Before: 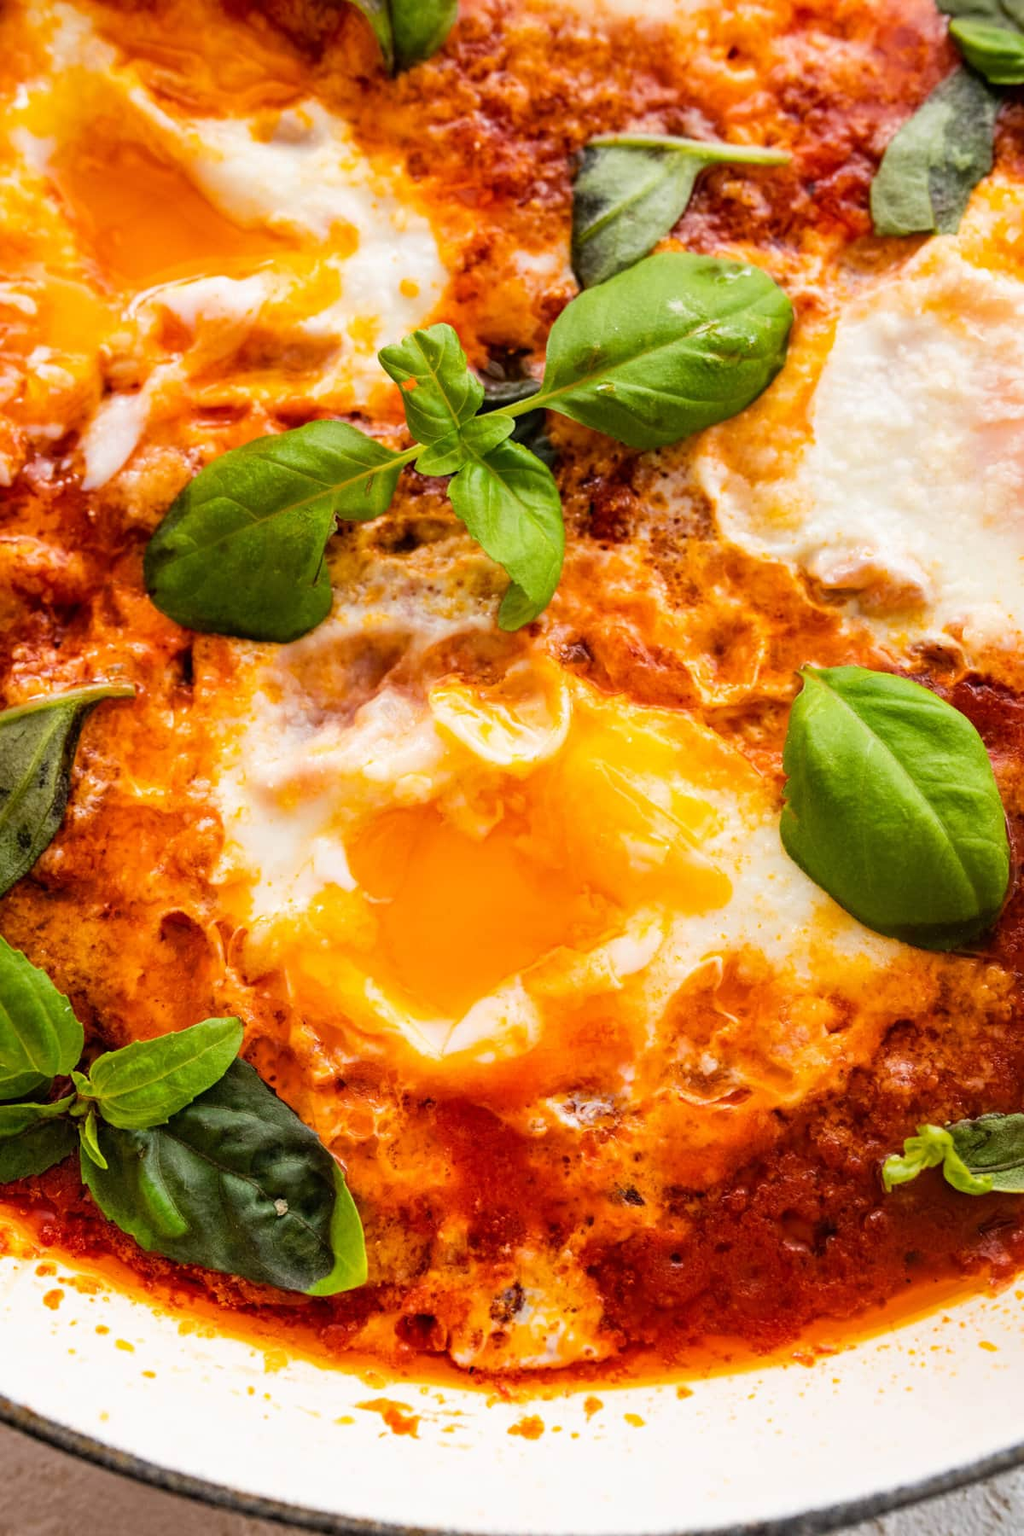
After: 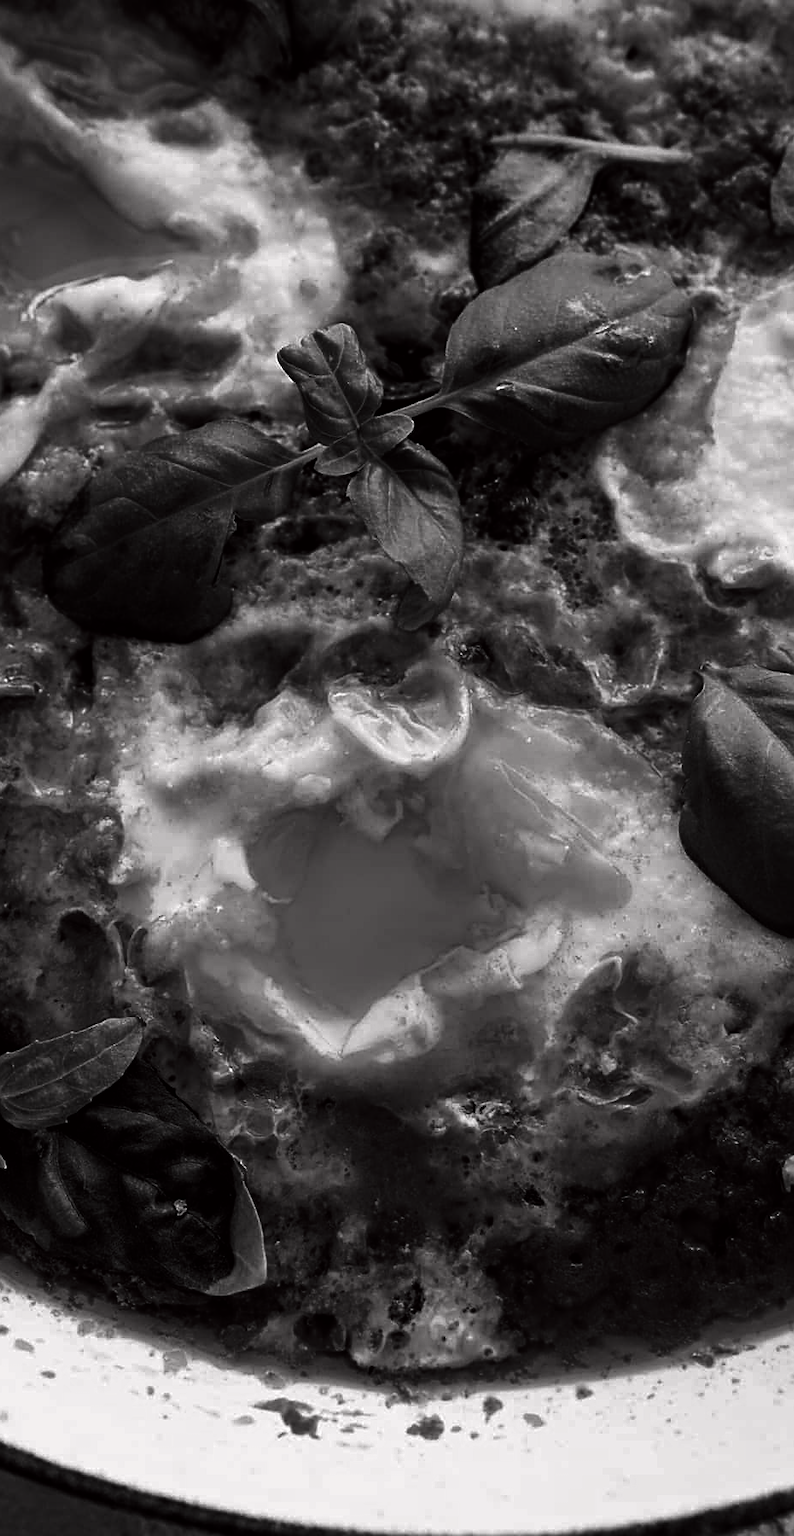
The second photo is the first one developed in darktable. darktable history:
sharpen: on, module defaults
crop: left 9.893%, right 12.489%
contrast brightness saturation: contrast 0.017, brightness -0.991, saturation -0.995
tone curve: curves: ch0 [(0, 0) (0.253, 0.237) (1, 1)]; ch1 [(0, 0) (0.411, 0.385) (0.502, 0.506) (0.557, 0.565) (0.66, 0.683) (1, 1)]; ch2 [(0, 0) (0.394, 0.413) (0.5, 0.5) (1, 1)], color space Lab, independent channels, preserve colors none
